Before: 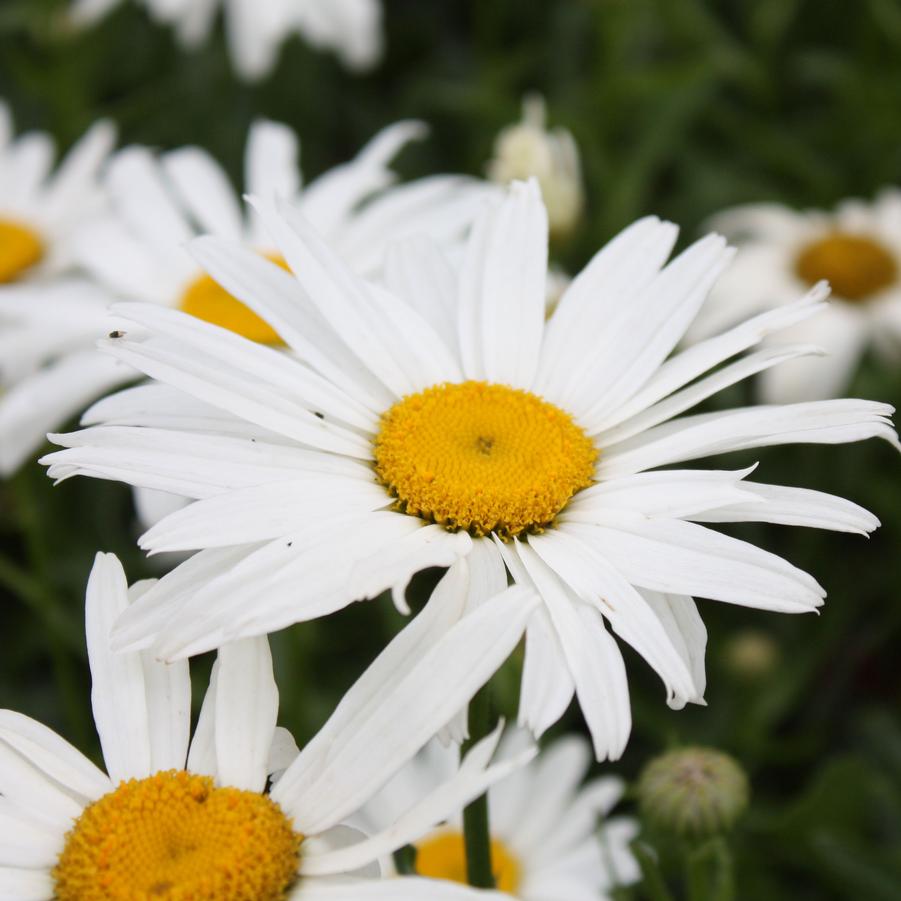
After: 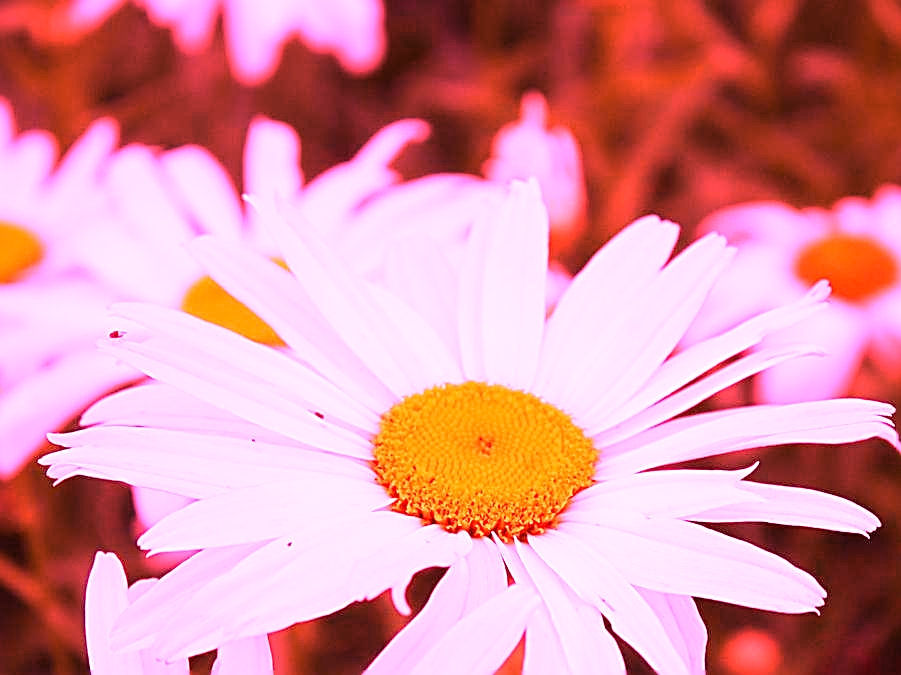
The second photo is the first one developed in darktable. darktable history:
white balance: red 4.26, blue 1.802
sharpen: on, module defaults
crop: bottom 24.988%
